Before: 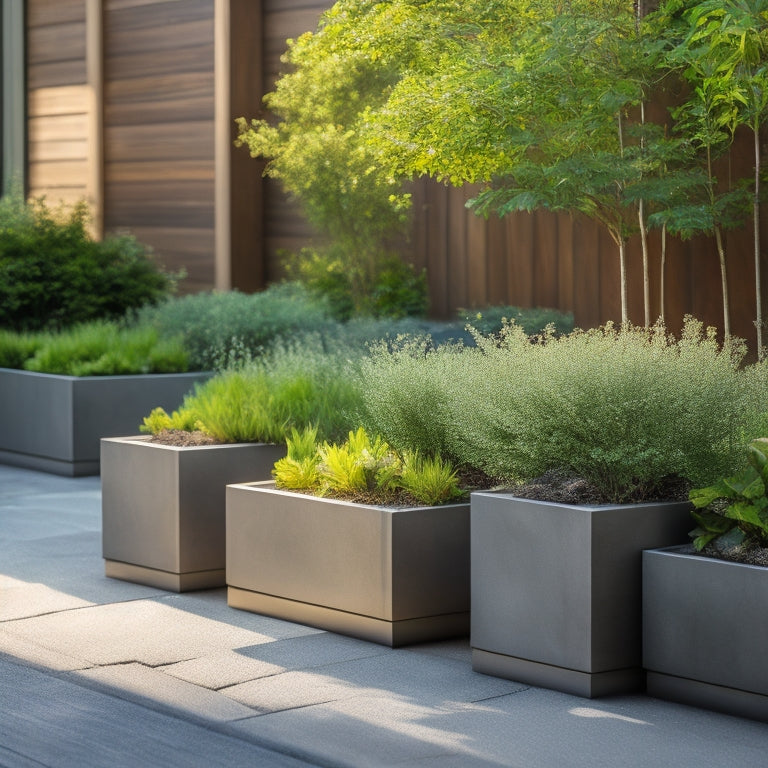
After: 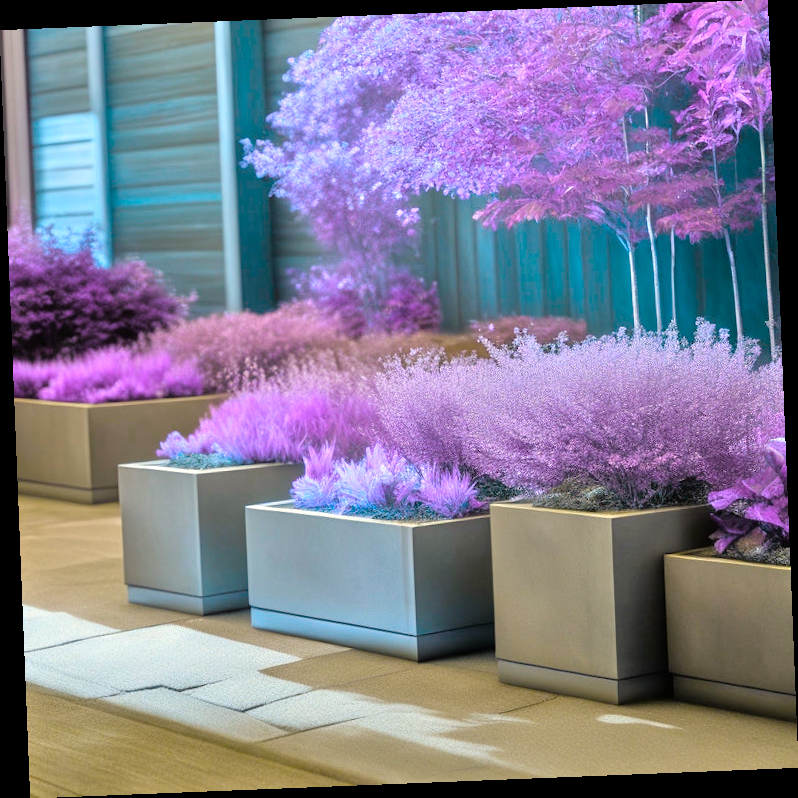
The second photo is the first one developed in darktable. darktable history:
color calibration: illuminant as shot in camera, x 0.358, y 0.373, temperature 4628.91 K
color balance rgb: hue shift 180°, global vibrance 50%, contrast 0.32%
tone equalizer: -7 EV 0.15 EV, -6 EV 0.6 EV, -5 EV 1.15 EV, -4 EV 1.33 EV, -3 EV 1.15 EV, -2 EV 0.6 EV, -1 EV 0.15 EV, mask exposure compensation -0.5 EV
rotate and perspective: rotation -2.29°, automatic cropping off
